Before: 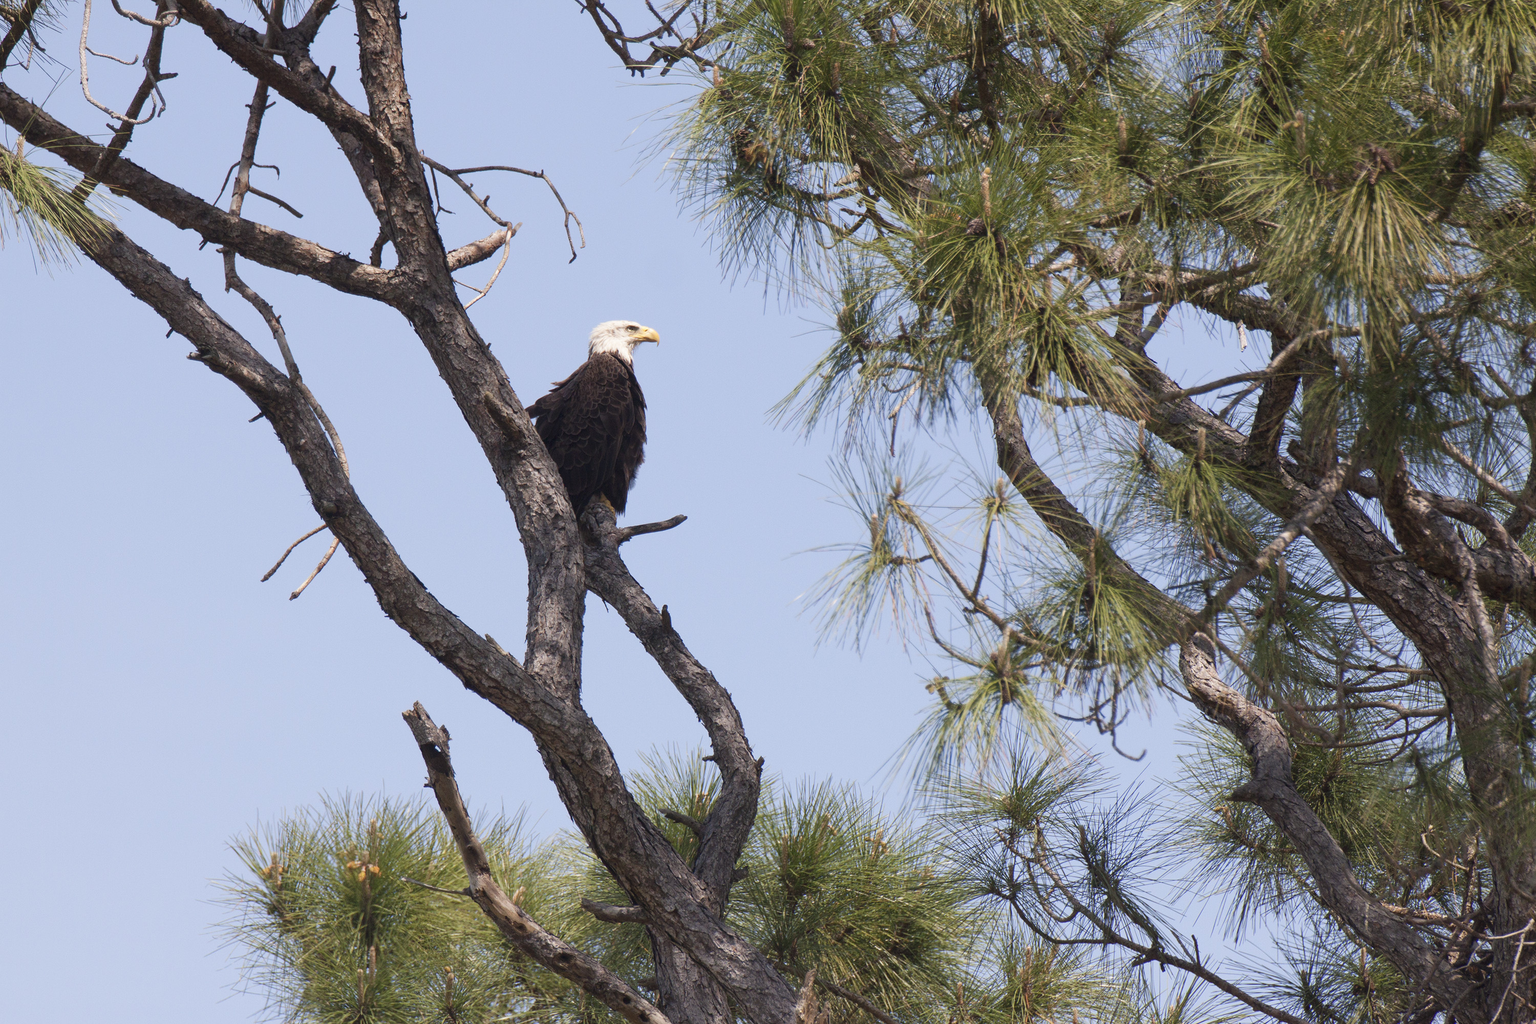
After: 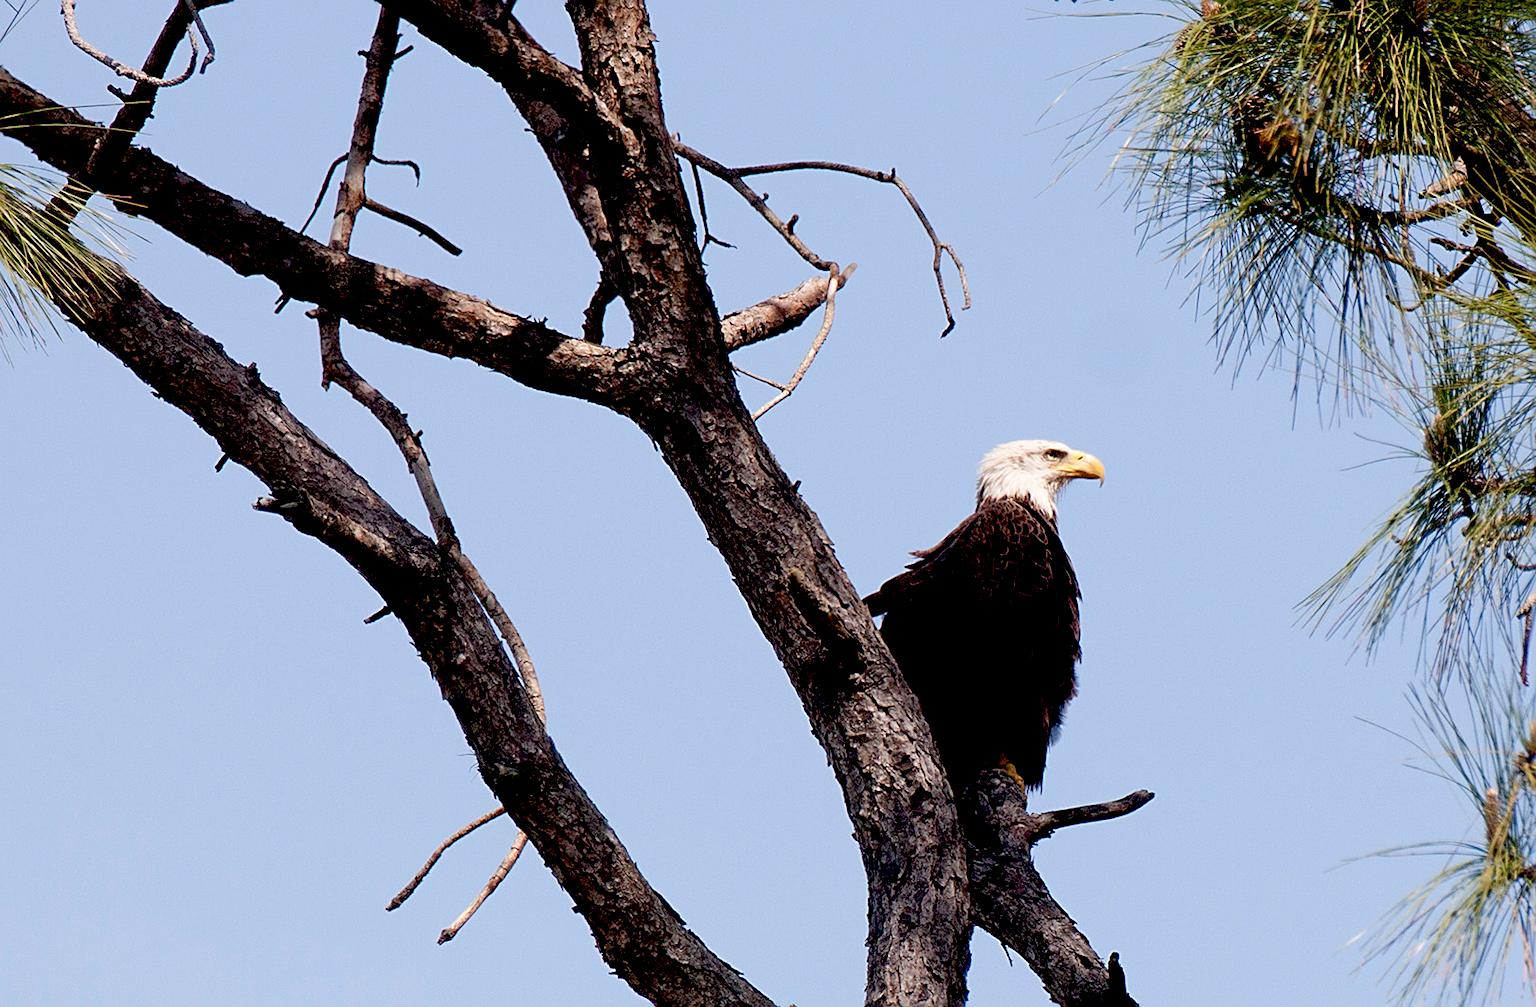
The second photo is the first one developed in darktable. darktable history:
sharpen: on, module defaults
exposure: black level correction 0.048, exposure 0.012 EV, compensate exposure bias true, compensate highlight preservation false
crop and rotate: left 3.04%, top 7.498%, right 41.439%, bottom 37.872%
